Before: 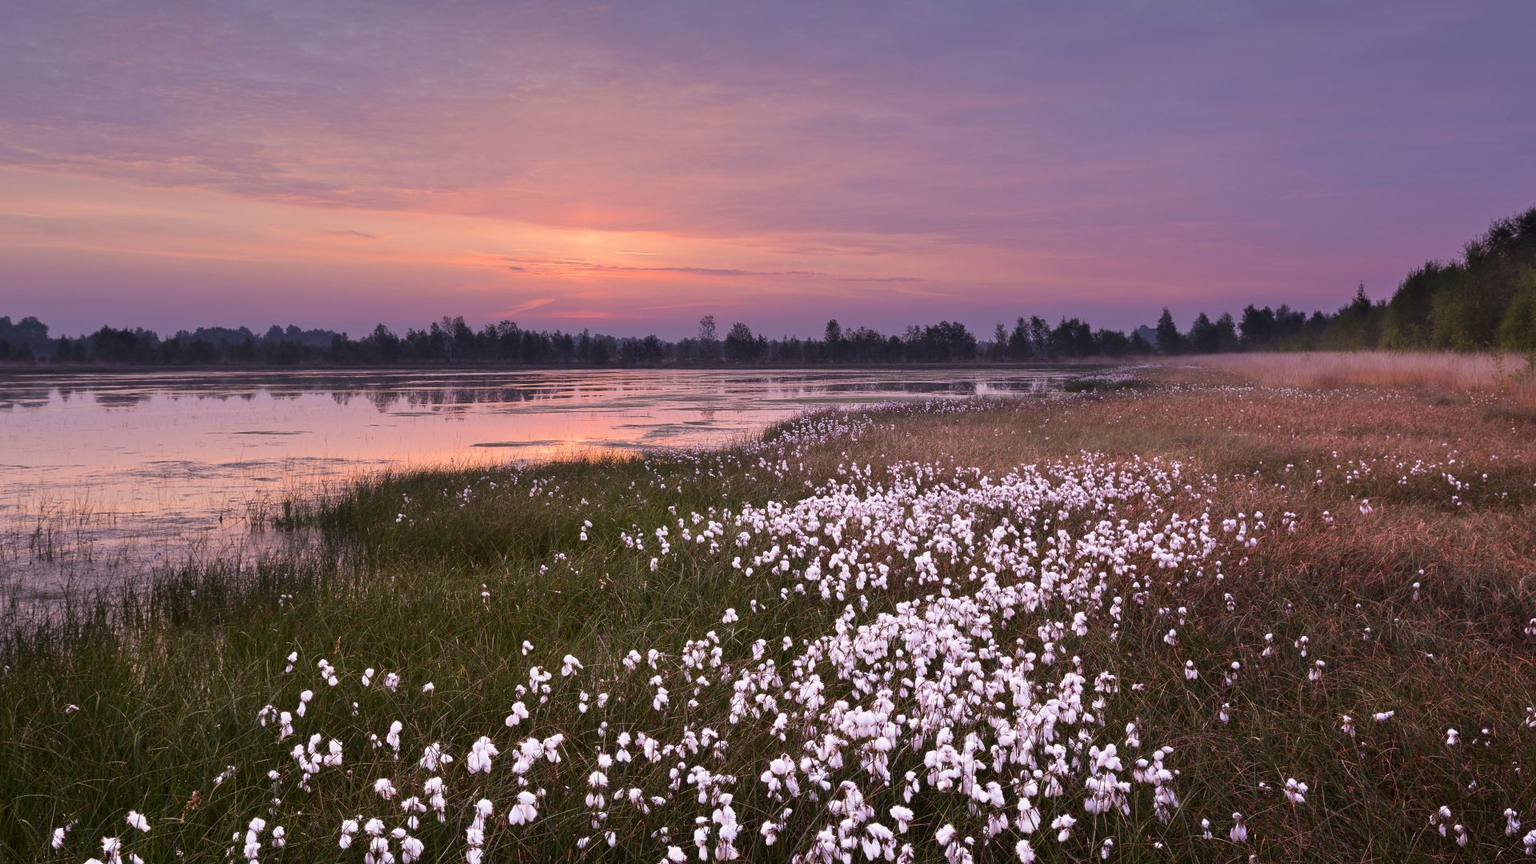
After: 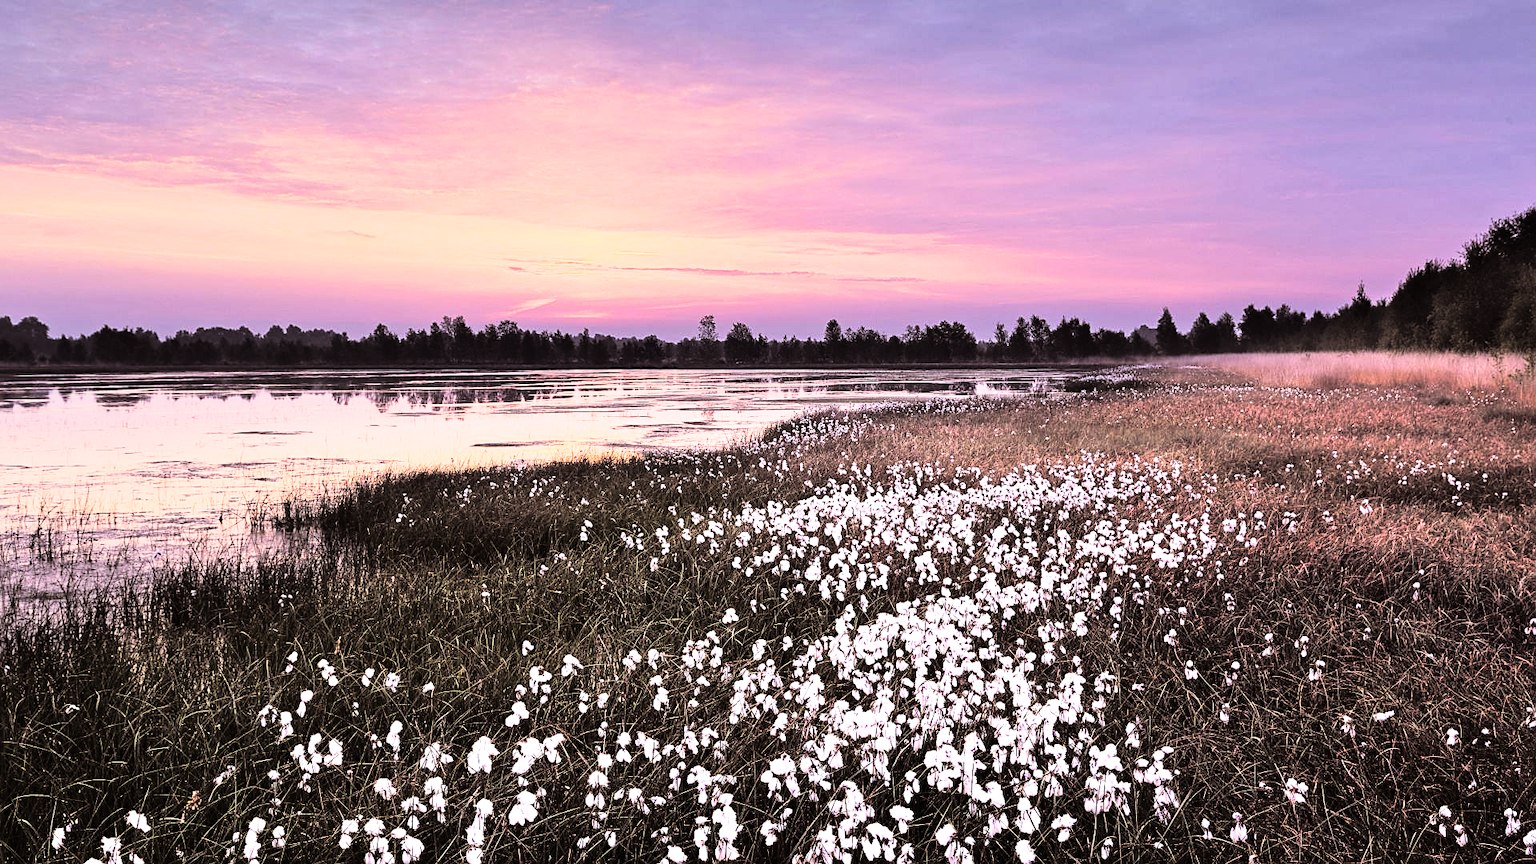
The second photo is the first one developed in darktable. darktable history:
rgb curve: curves: ch0 [(0, 0) (0.21, 0.15) (0.24, 0.21) (0.5, 0.75) (0.75, 0.96) (0.89, 0.99) (1, 1)]; ch1 [(0, 0.02) (0.21, 0.13) (0.25, 0.2) (0.5, 0.67) (0.75, 0.9) (0.89, 0.97) (1, 1)]; ch2 [(0, 0.02) (0.21, 0.13) (0.25, 0.2) (0.5, 0.67) (0.75, 0.9) (0.89, 0.97) (1, 1)], compensate middle gray true
shadows and highlights: low approximation 0.01, soften with gaussian
split-toning: shadows › saturation 0.2
sharpen: on, module defaults
